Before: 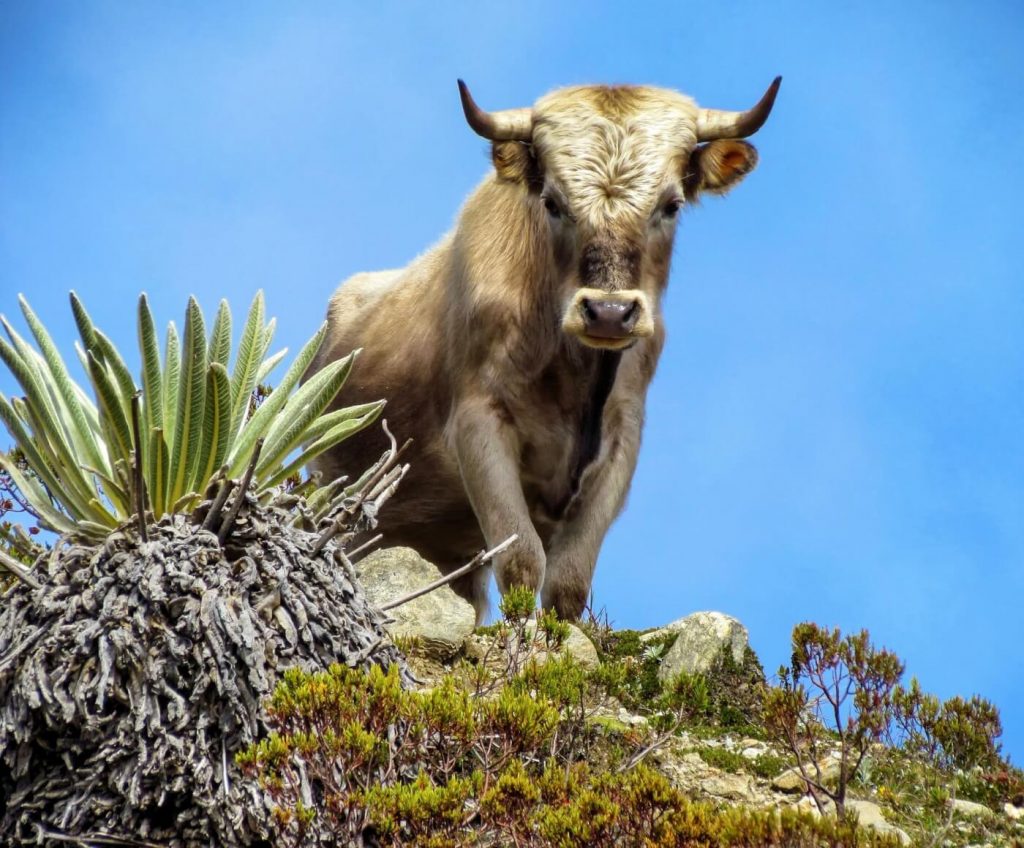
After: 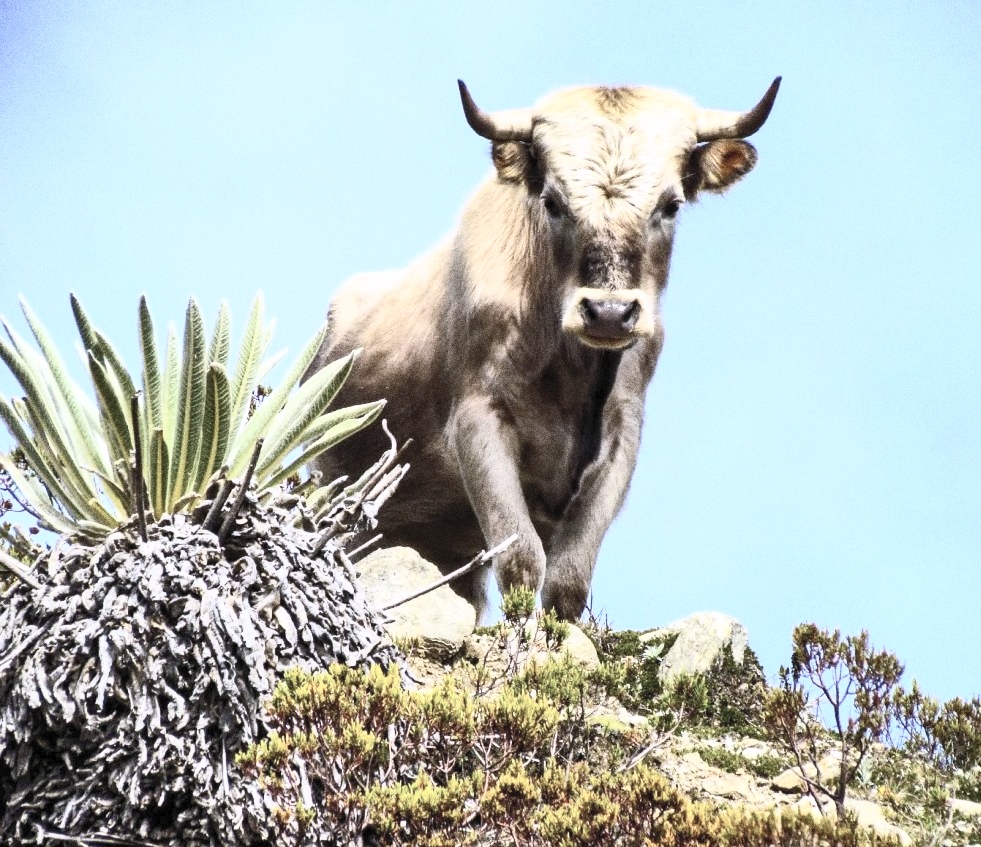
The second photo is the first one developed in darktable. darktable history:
grain: strength 49.07%
crop: right 4.126%, bottom 0.031%
contrast brightness saturation: contrast 0.57, brightness 0.57, saturation -0.34
white balance: red 1.004, blue 1.096
